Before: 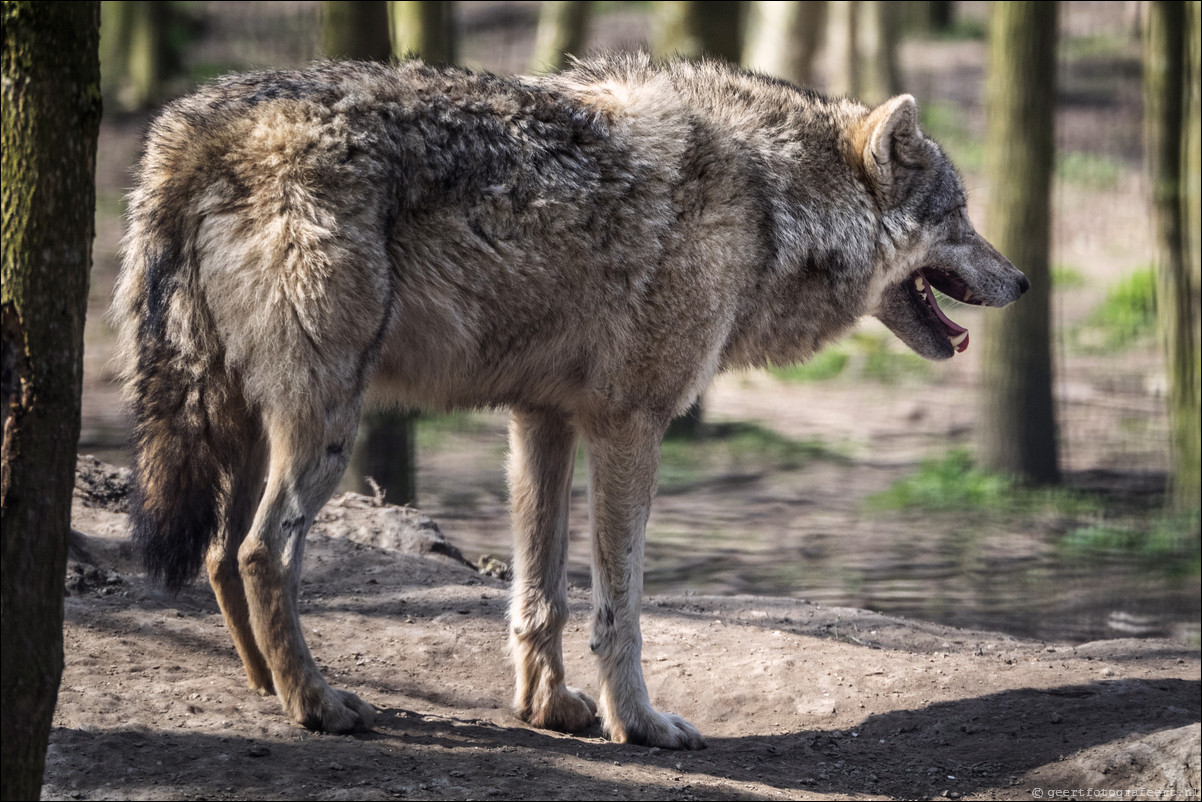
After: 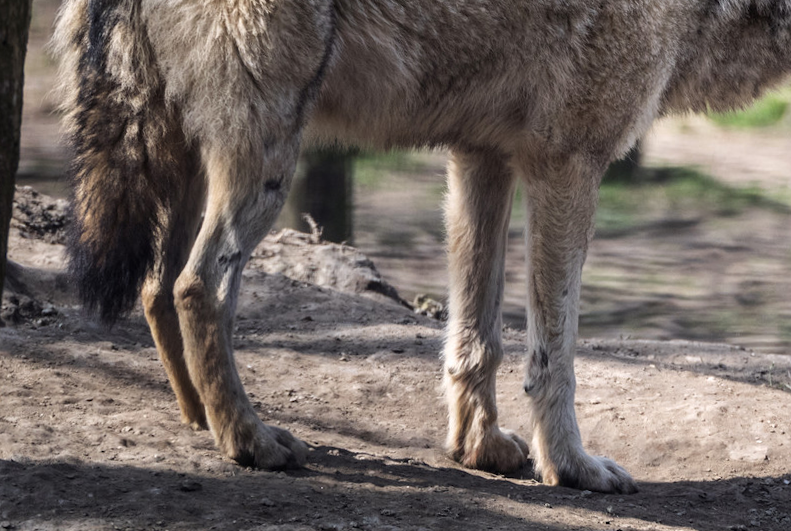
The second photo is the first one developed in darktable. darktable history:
crop and rotate: angle -1.24°, left 3.628%, top 31.641%, right 28.38%
